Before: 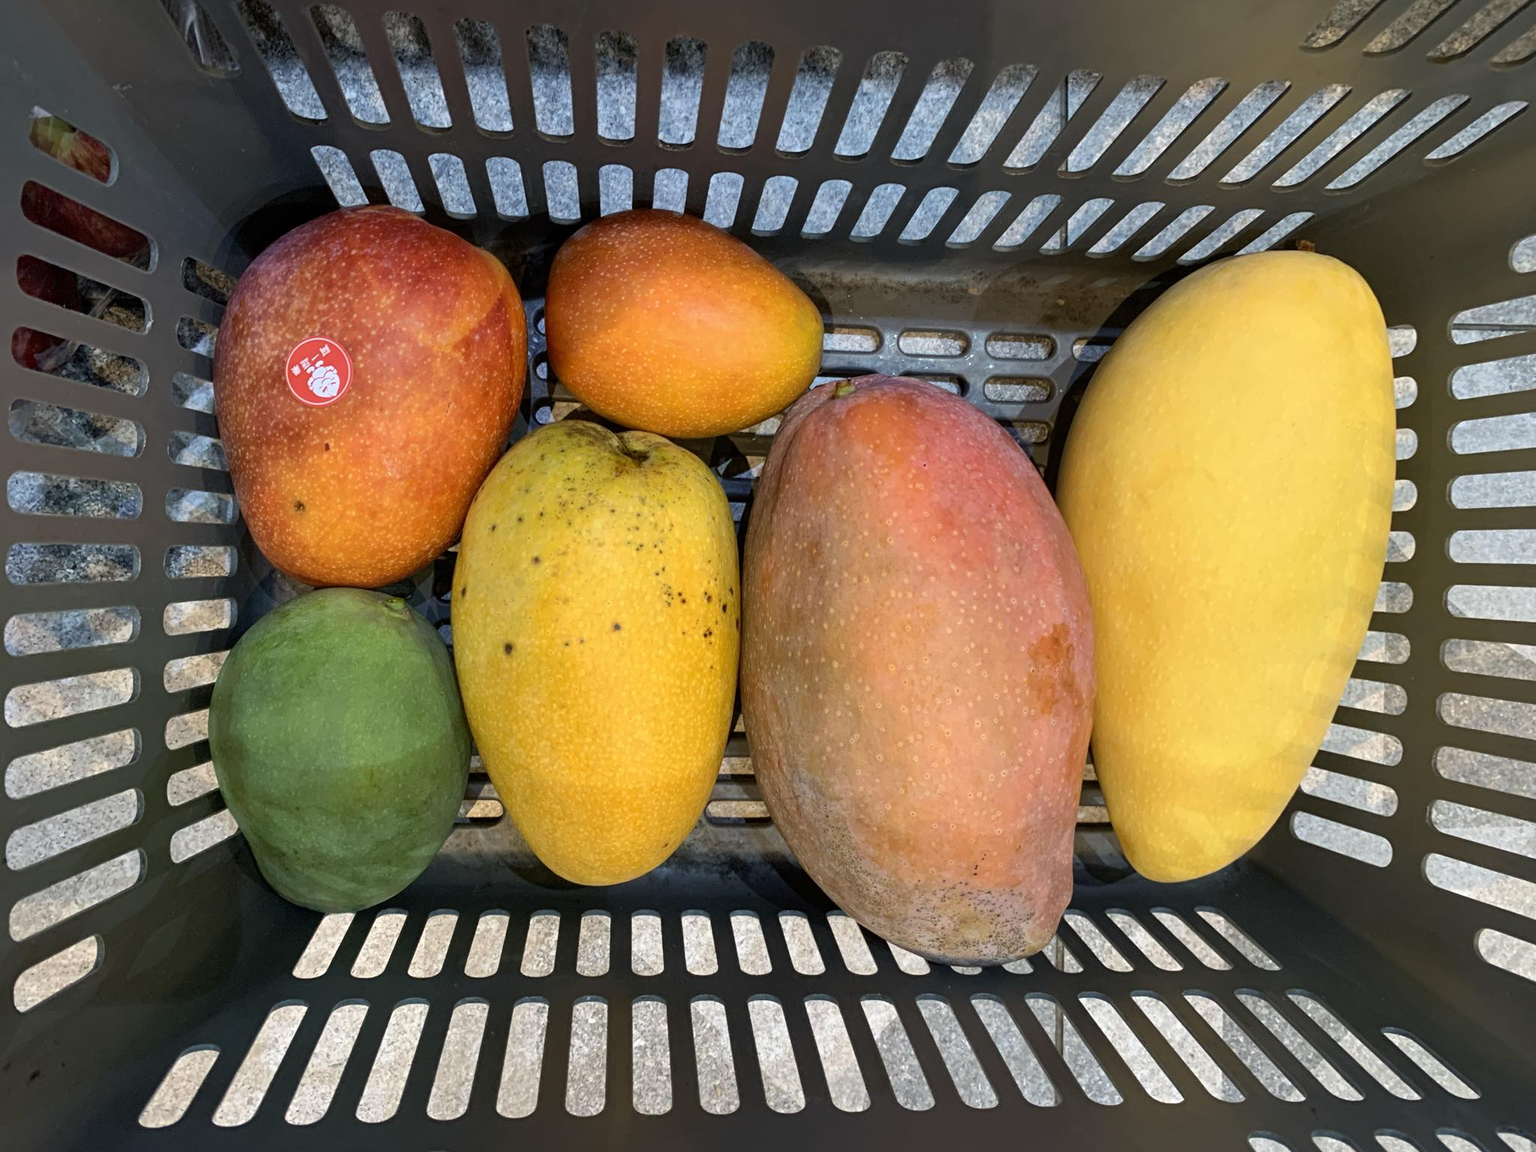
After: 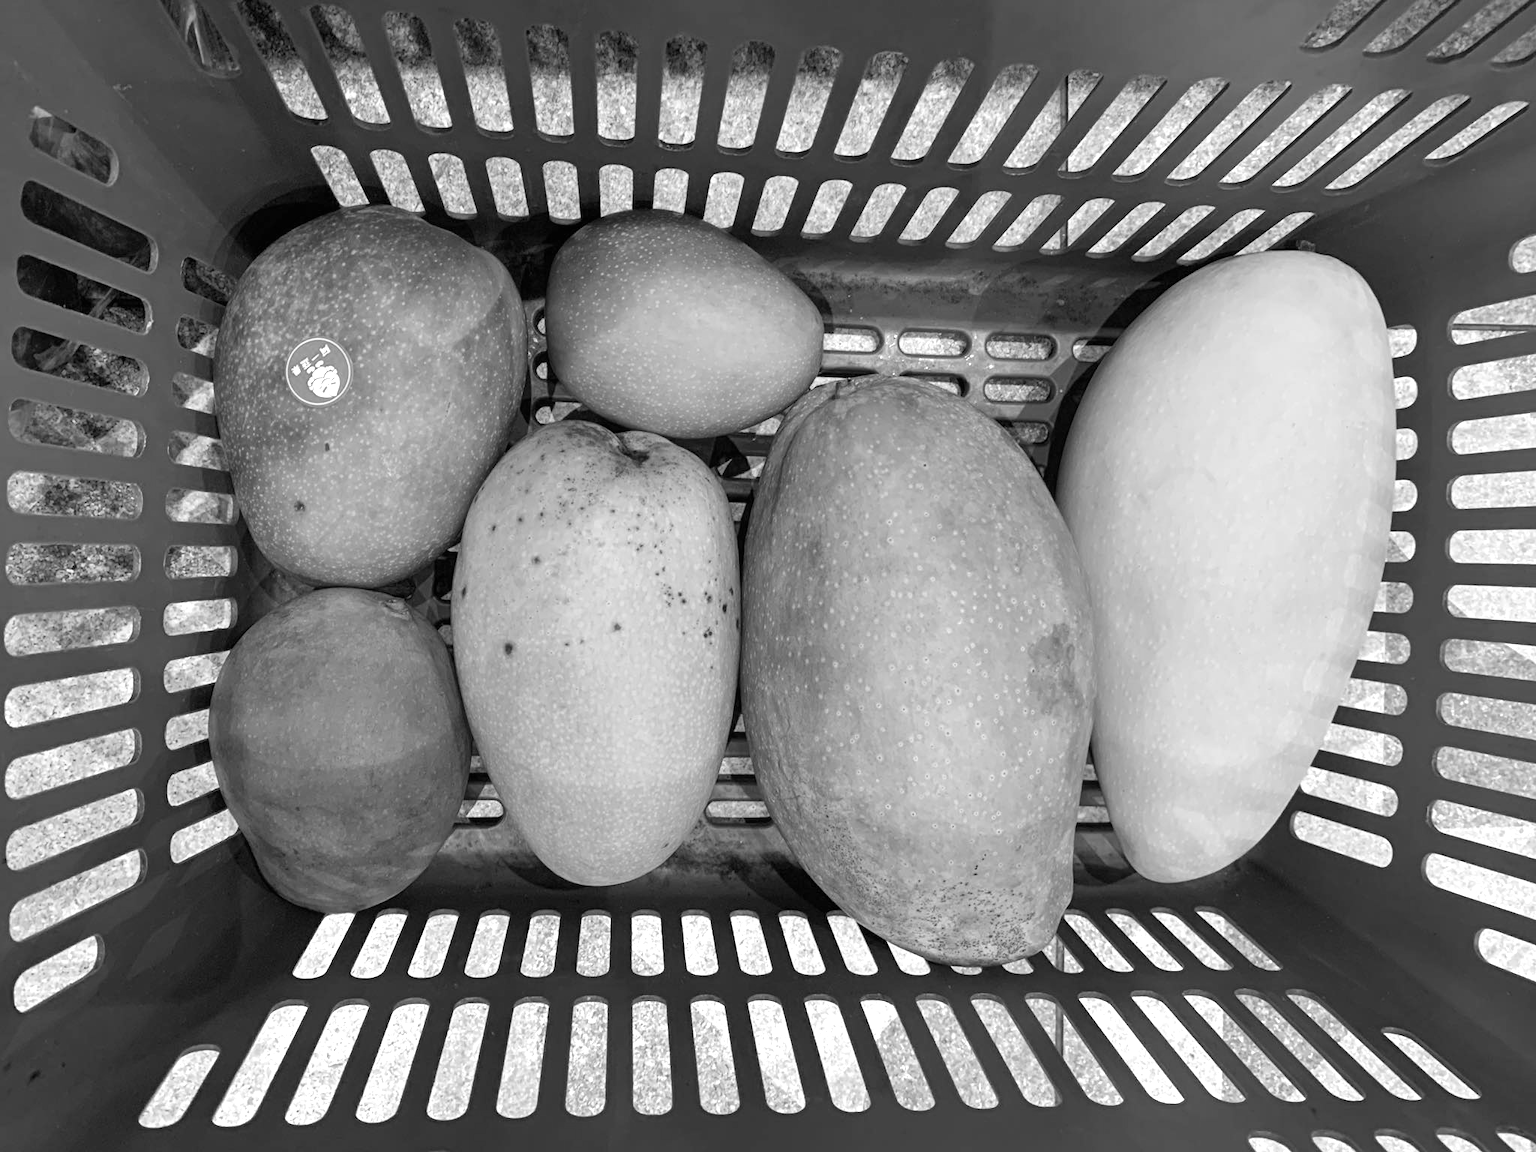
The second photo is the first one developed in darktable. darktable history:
color calibration: output gray [0.18, 0.41, 0.41, 0], gray › normalize channels true, illuminant same as pipeline (D50), adaptation XYZ, x 0.346, y 0.359, gamut compression 0
exposure: black level correction 0, exposure 0.7 EV, compensate exposure bias true, compensate highlight preservation false
